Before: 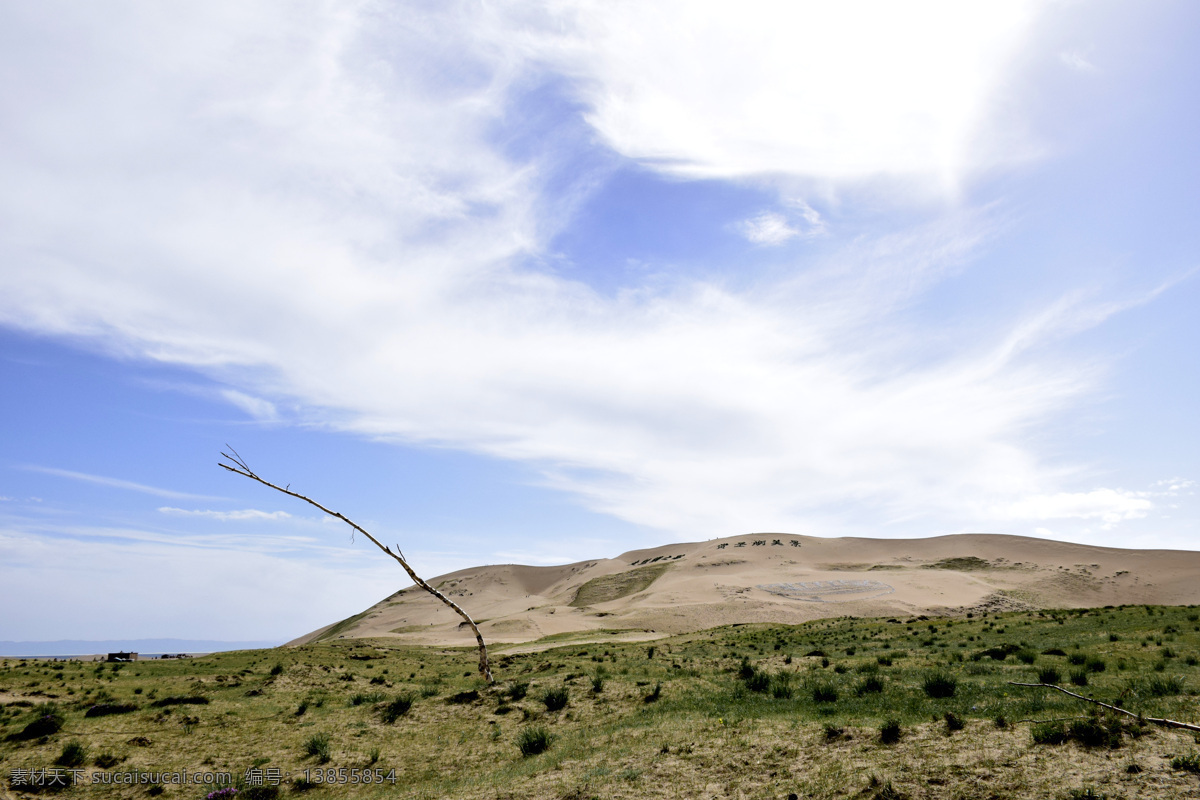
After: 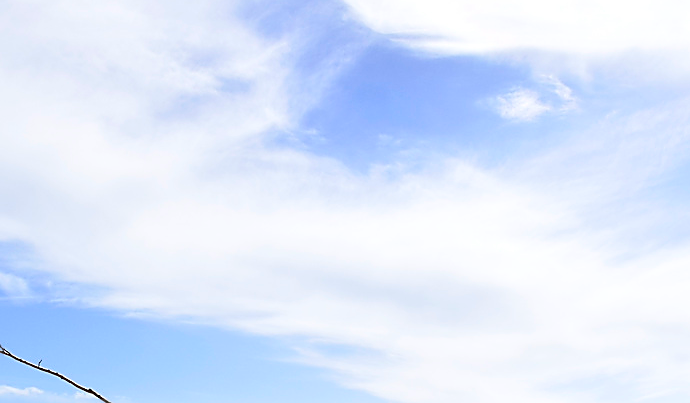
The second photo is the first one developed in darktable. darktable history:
crop: left 20.69%, top 15.553%, right 21.748%, bottom 34.042%
contrast brightness saturation: contrast 0.153, brightness -0.015, saturation 0.096
sharpen: radius 1.386, amount 1.257, threshold 0.815
exposure: black level correction -0.015, compensate highlight preservation false
